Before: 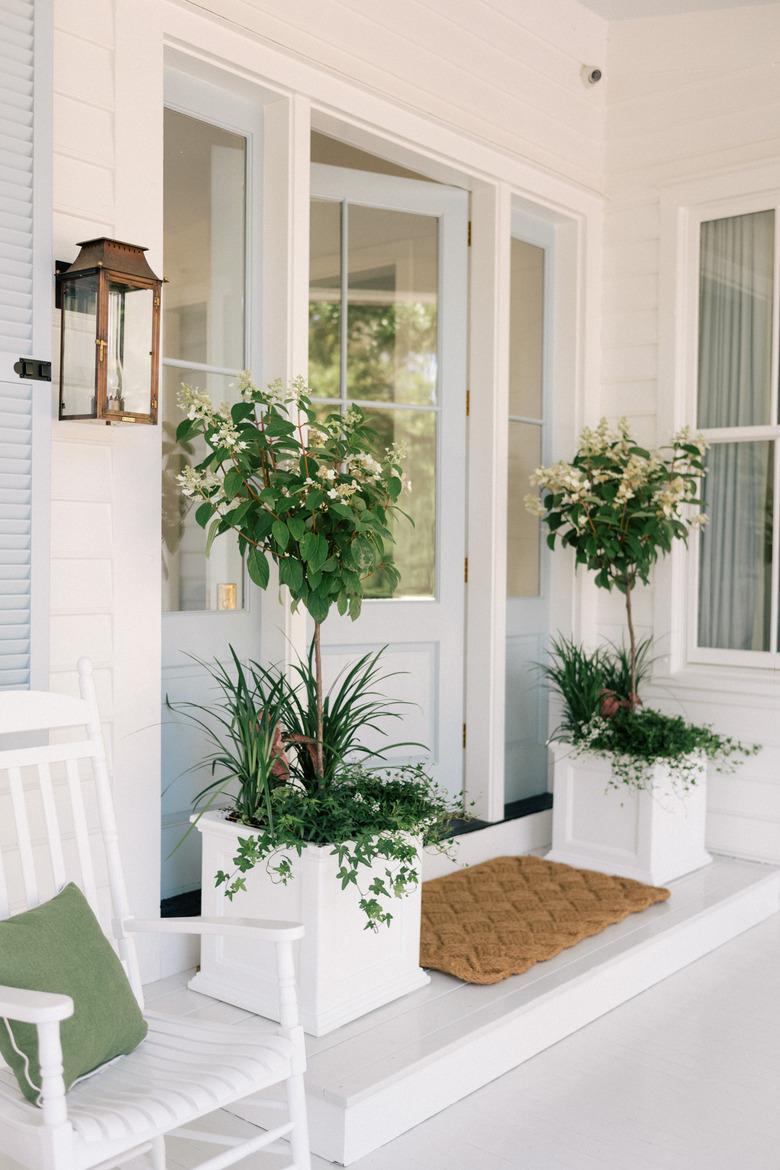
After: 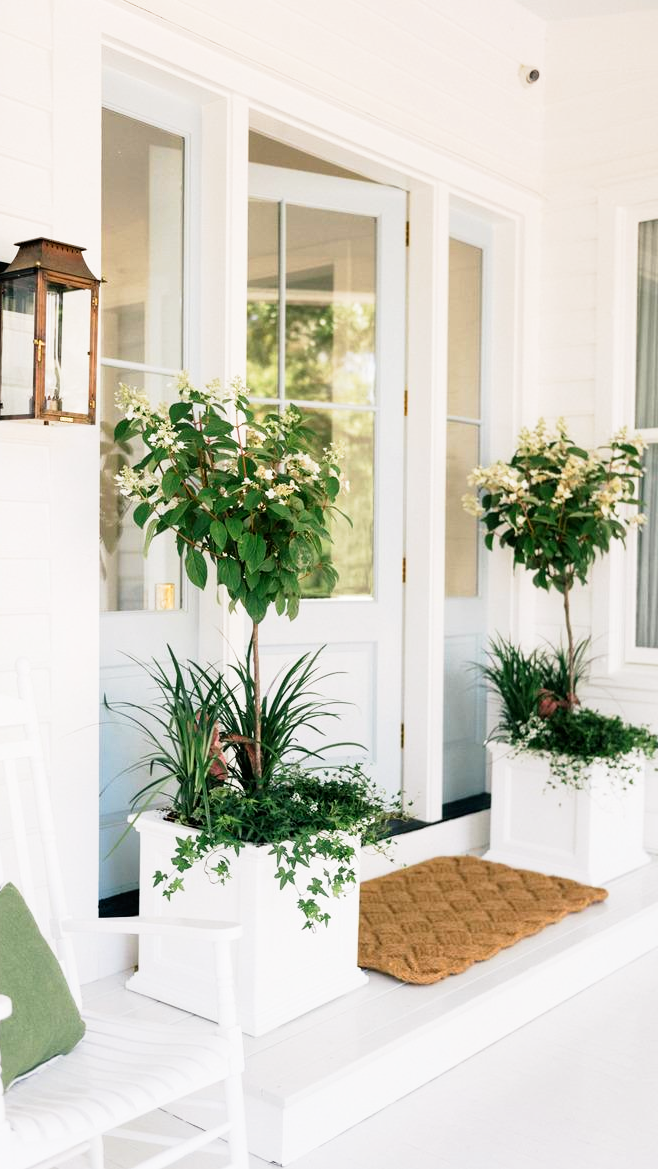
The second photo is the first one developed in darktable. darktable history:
tone curve: curves: ch0 [(0, 0) (0.051, 0.027) (0.096, 0.071) (0.241, 0.247) (0.455, 0.52) (0.594, 0.692) (0.715, 0.845) (0.84, 0.936) (1, 1)]; ch1 [(0, 0) (0.1, 0.038) (0.318, 0.243) (0.399, 0.351) (0.478, 0.469) (0.499, 0.499) (0.534, 0.549) (0.565, 0.605) (0.601, 0.644) (0.666, 0.701) (1, 1)]; ch2 [(0, 0) (0.453, 0.45) (0.479, 0.483) (0.504, 0.499) (0.52, 0.508) (0.561, 0.573) (0.592, 0.617) (0.824, 0.815) (1, 1)], preserve colors none
crop: left 8.074%, right 7.49%
